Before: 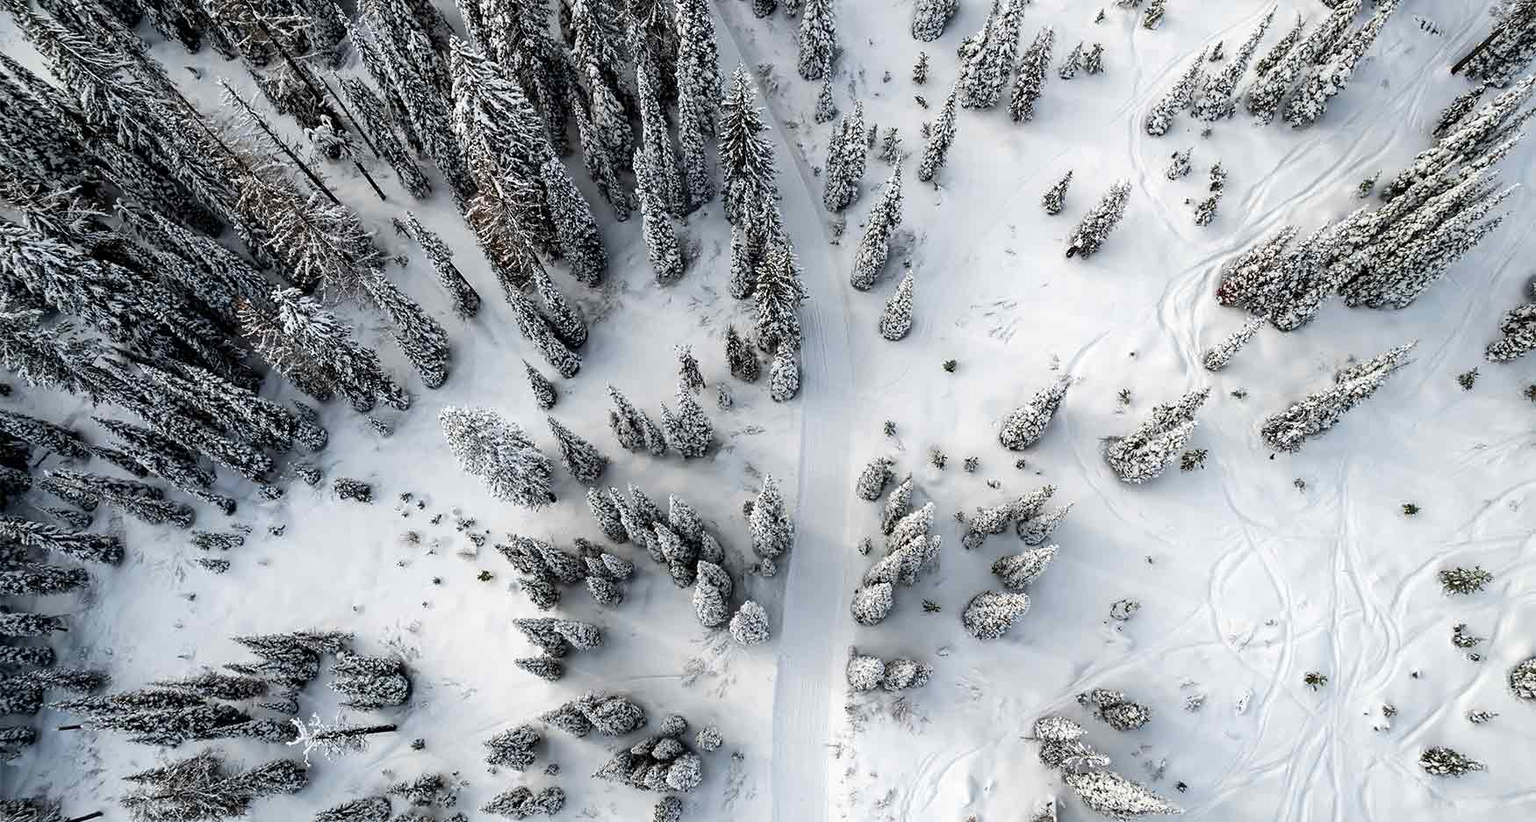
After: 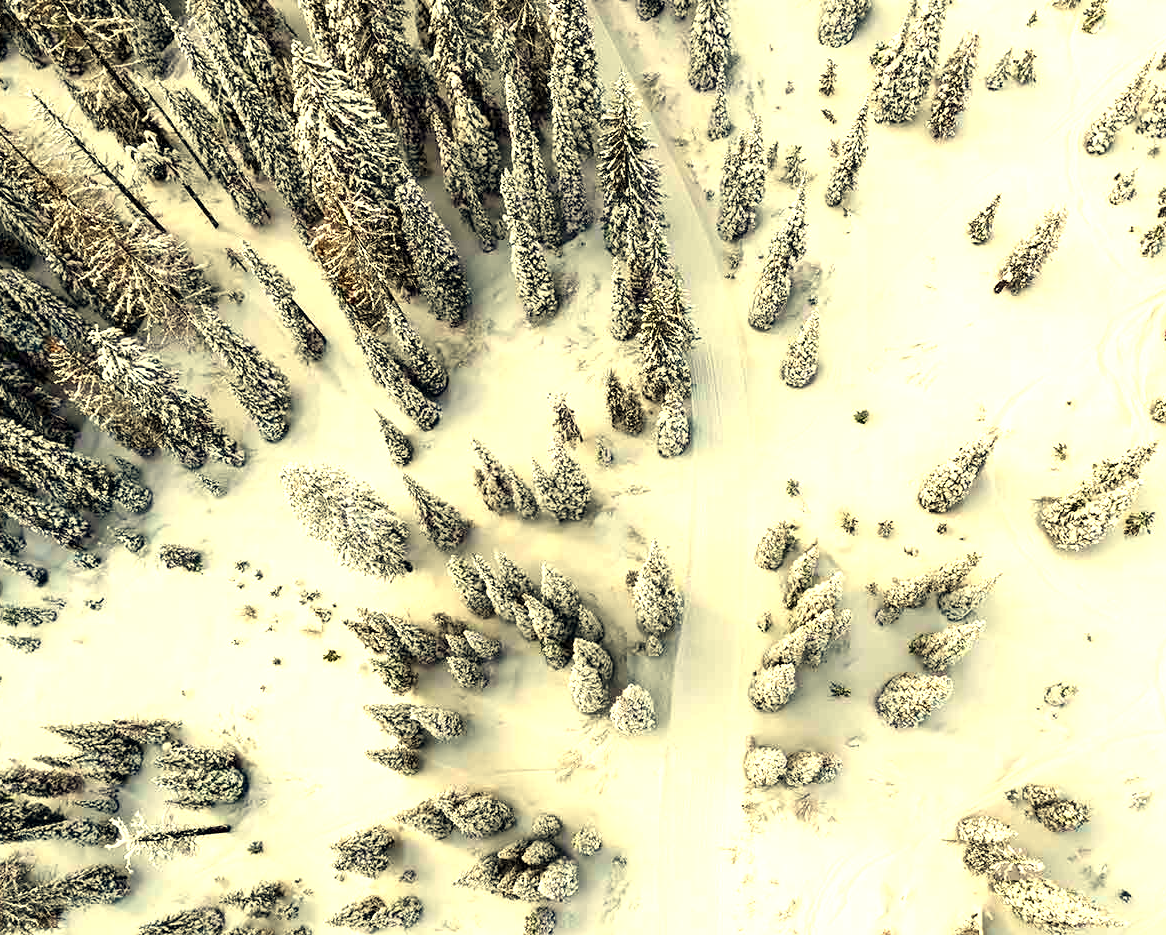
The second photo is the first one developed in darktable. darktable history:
white balance: red 1.08, blue 0.791
exposure: exposure 1 EV, compensate highlight preservation false
crop and rotate: left 12.673%, right 20.66%
color balance rgb: perceptual saturation grading › global saturation 30%, global vibrance 10%
